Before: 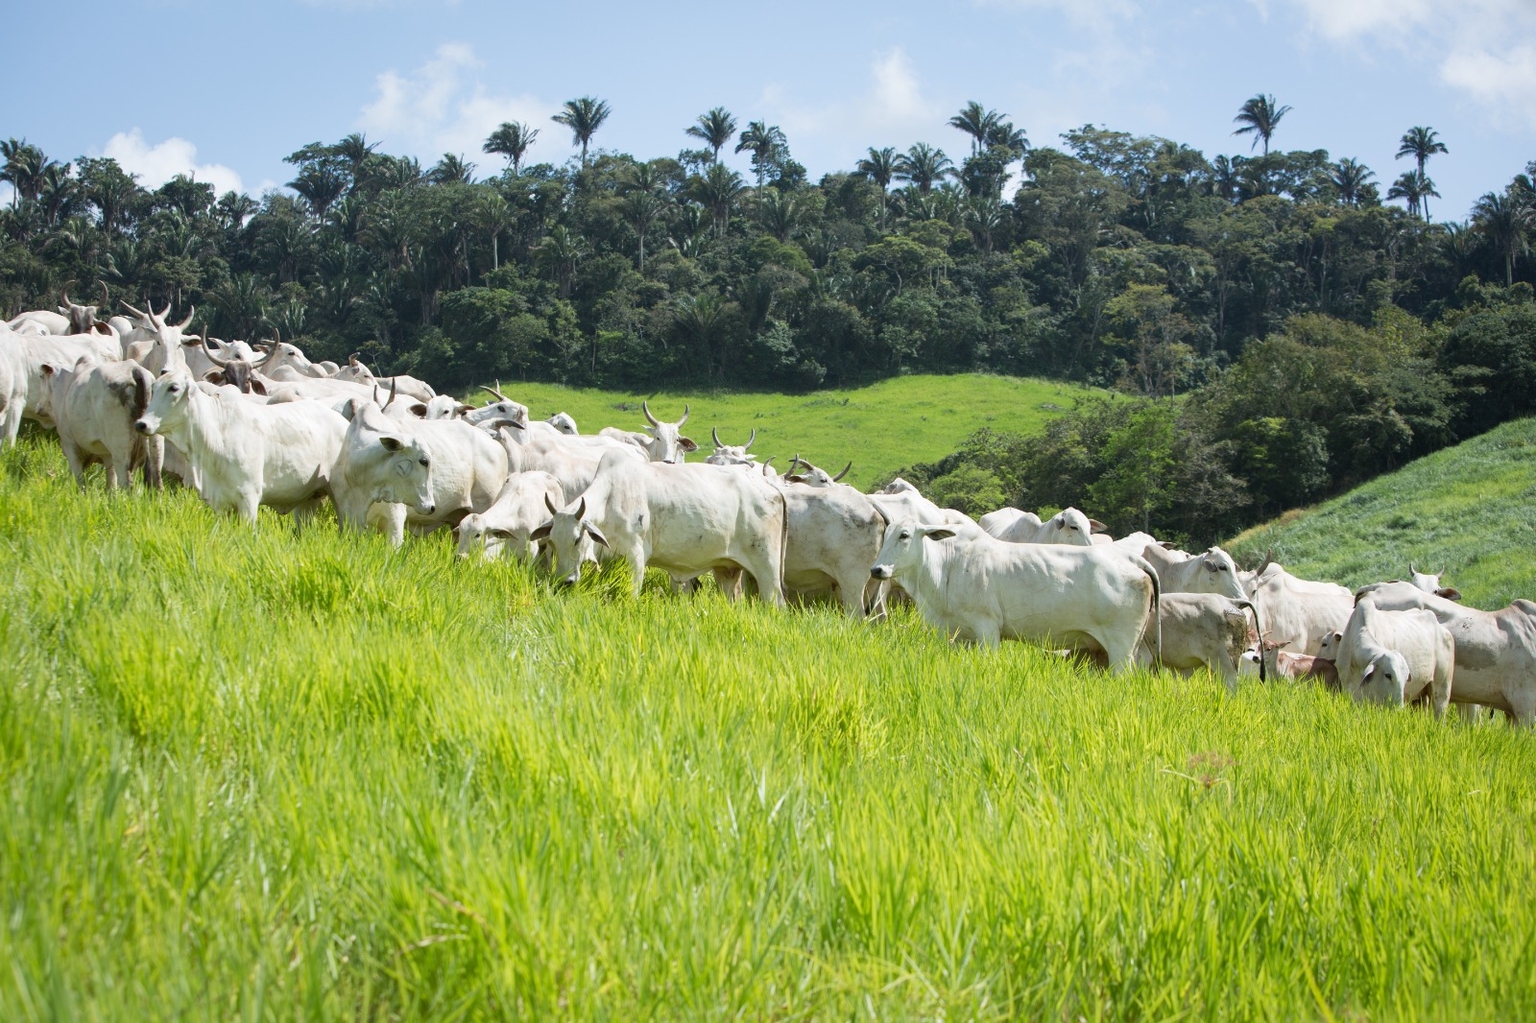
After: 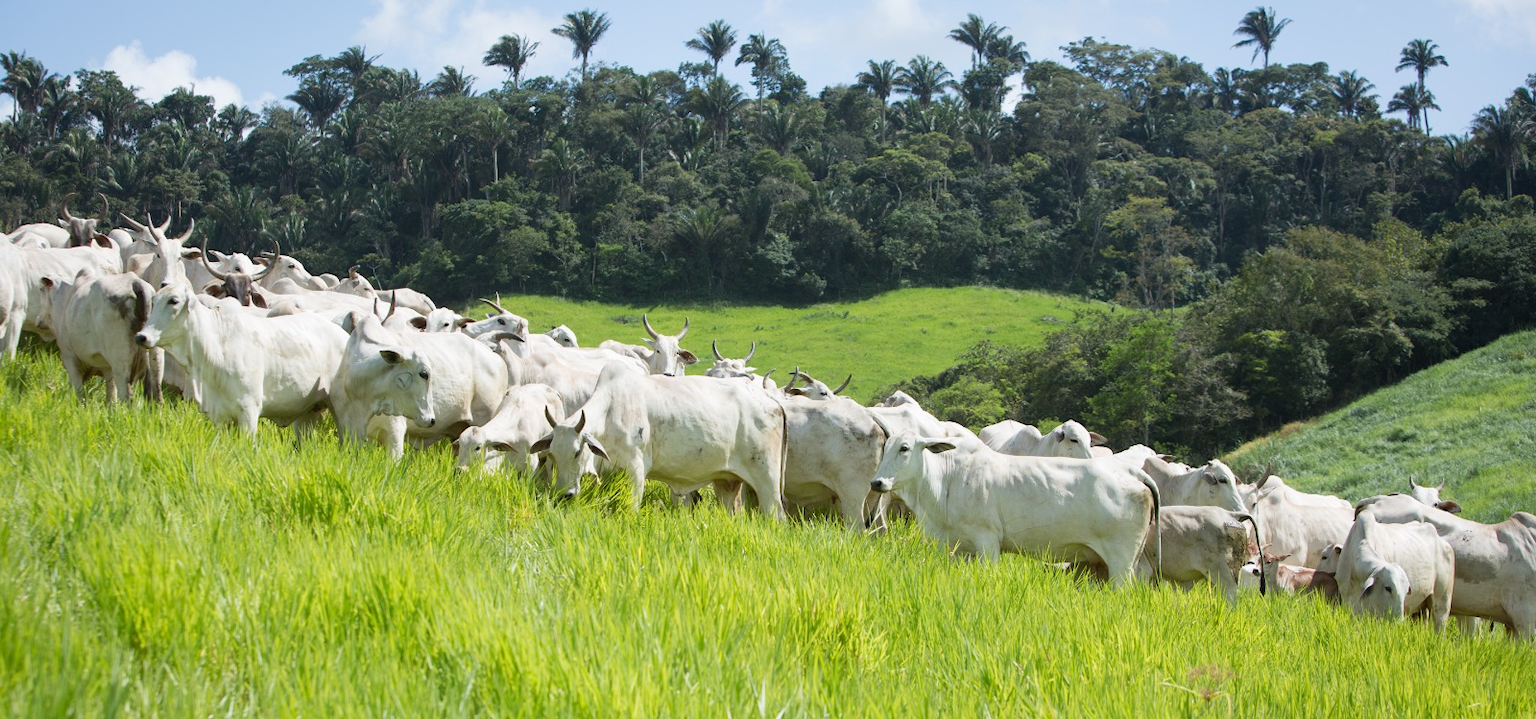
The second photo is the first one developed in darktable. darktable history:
crop and rotate: top 8.609%, bottom 21.058%
